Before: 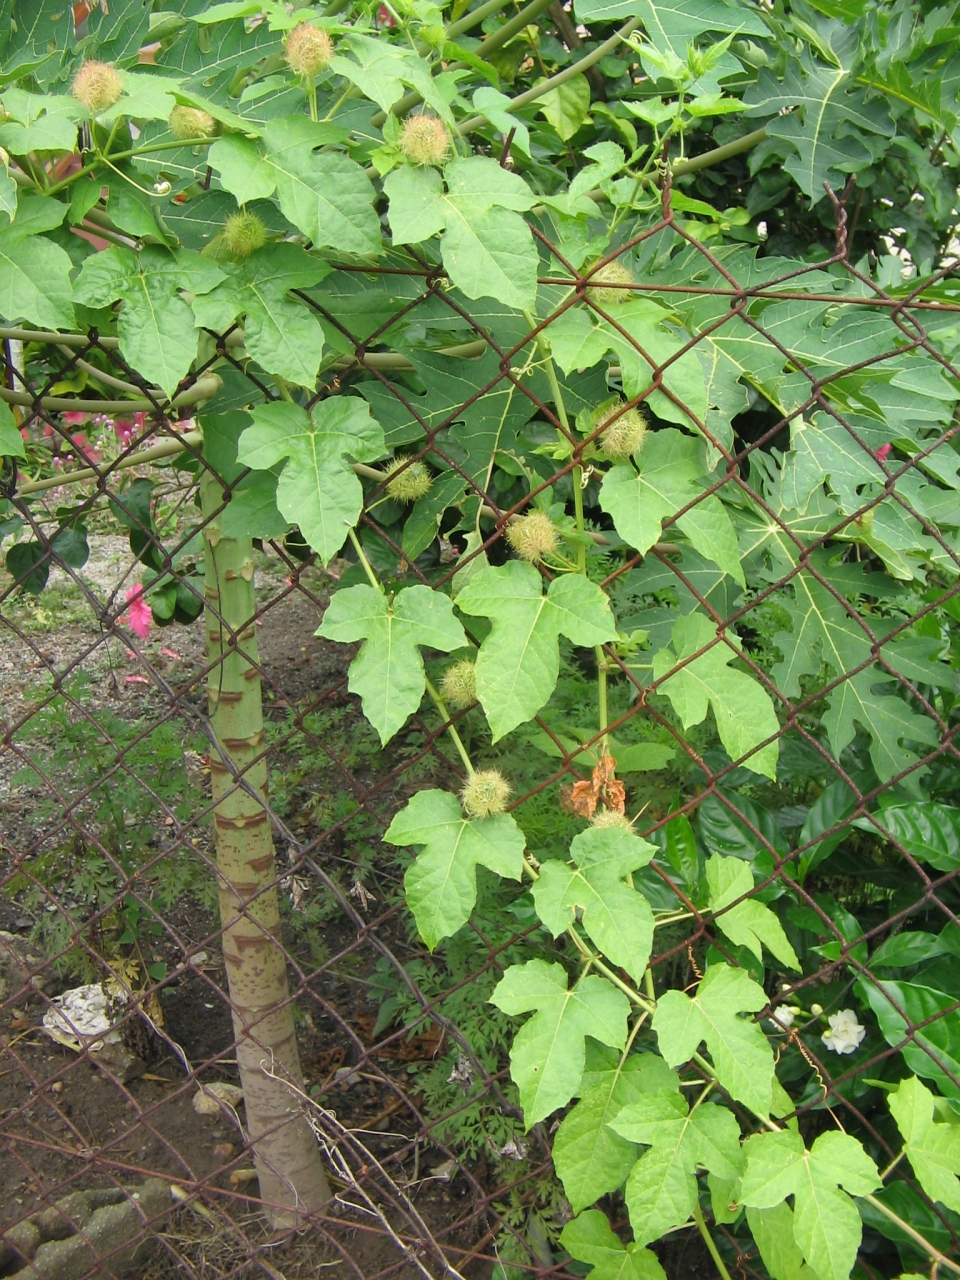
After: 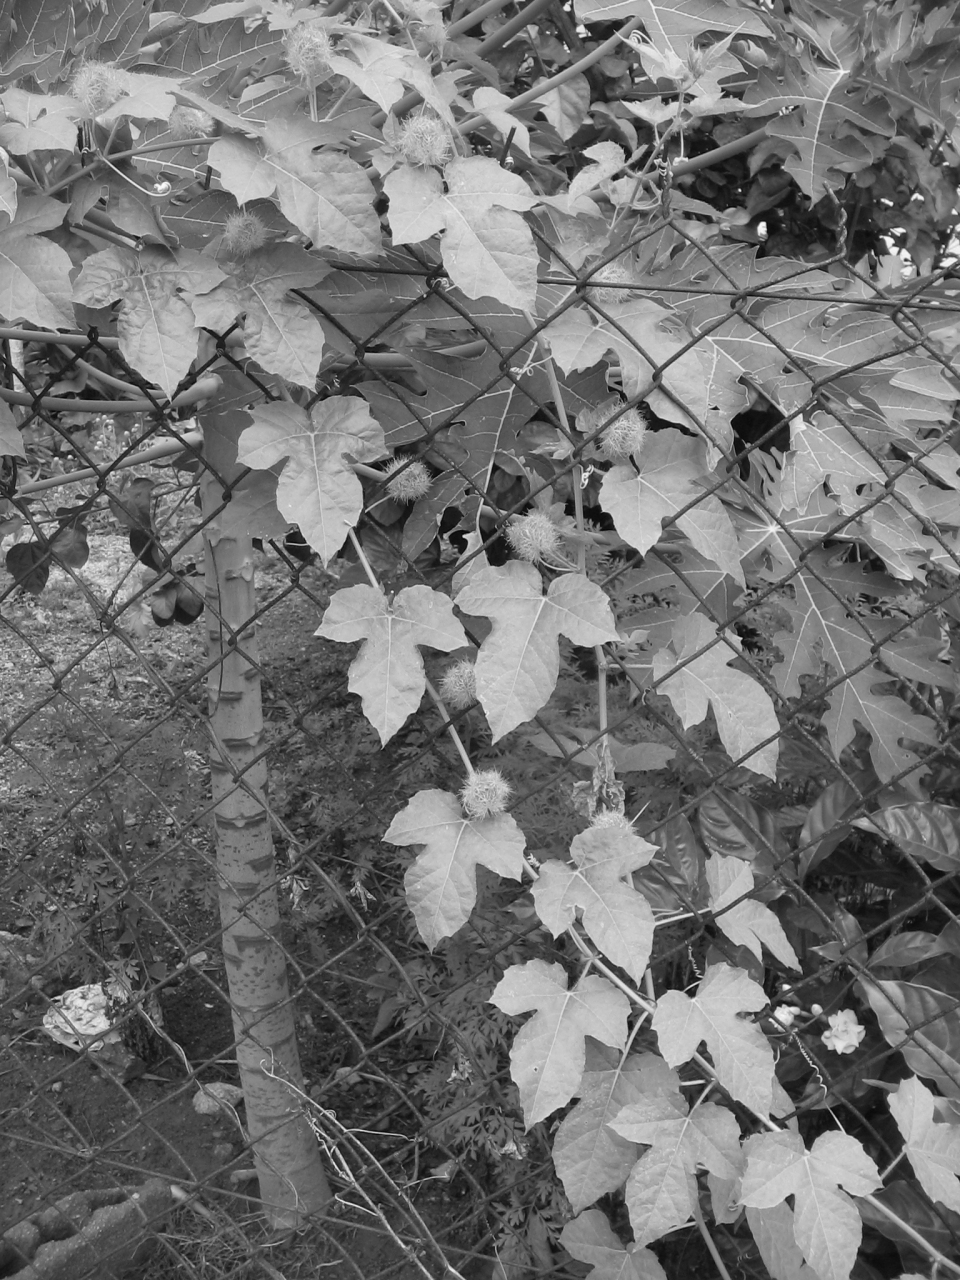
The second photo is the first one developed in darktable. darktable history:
color calibration: output gray [0.18, 0.41, 0.41, 0], illuminant Planckian (black body), x 0.376, y 0.374, temperature 4105.24 K
